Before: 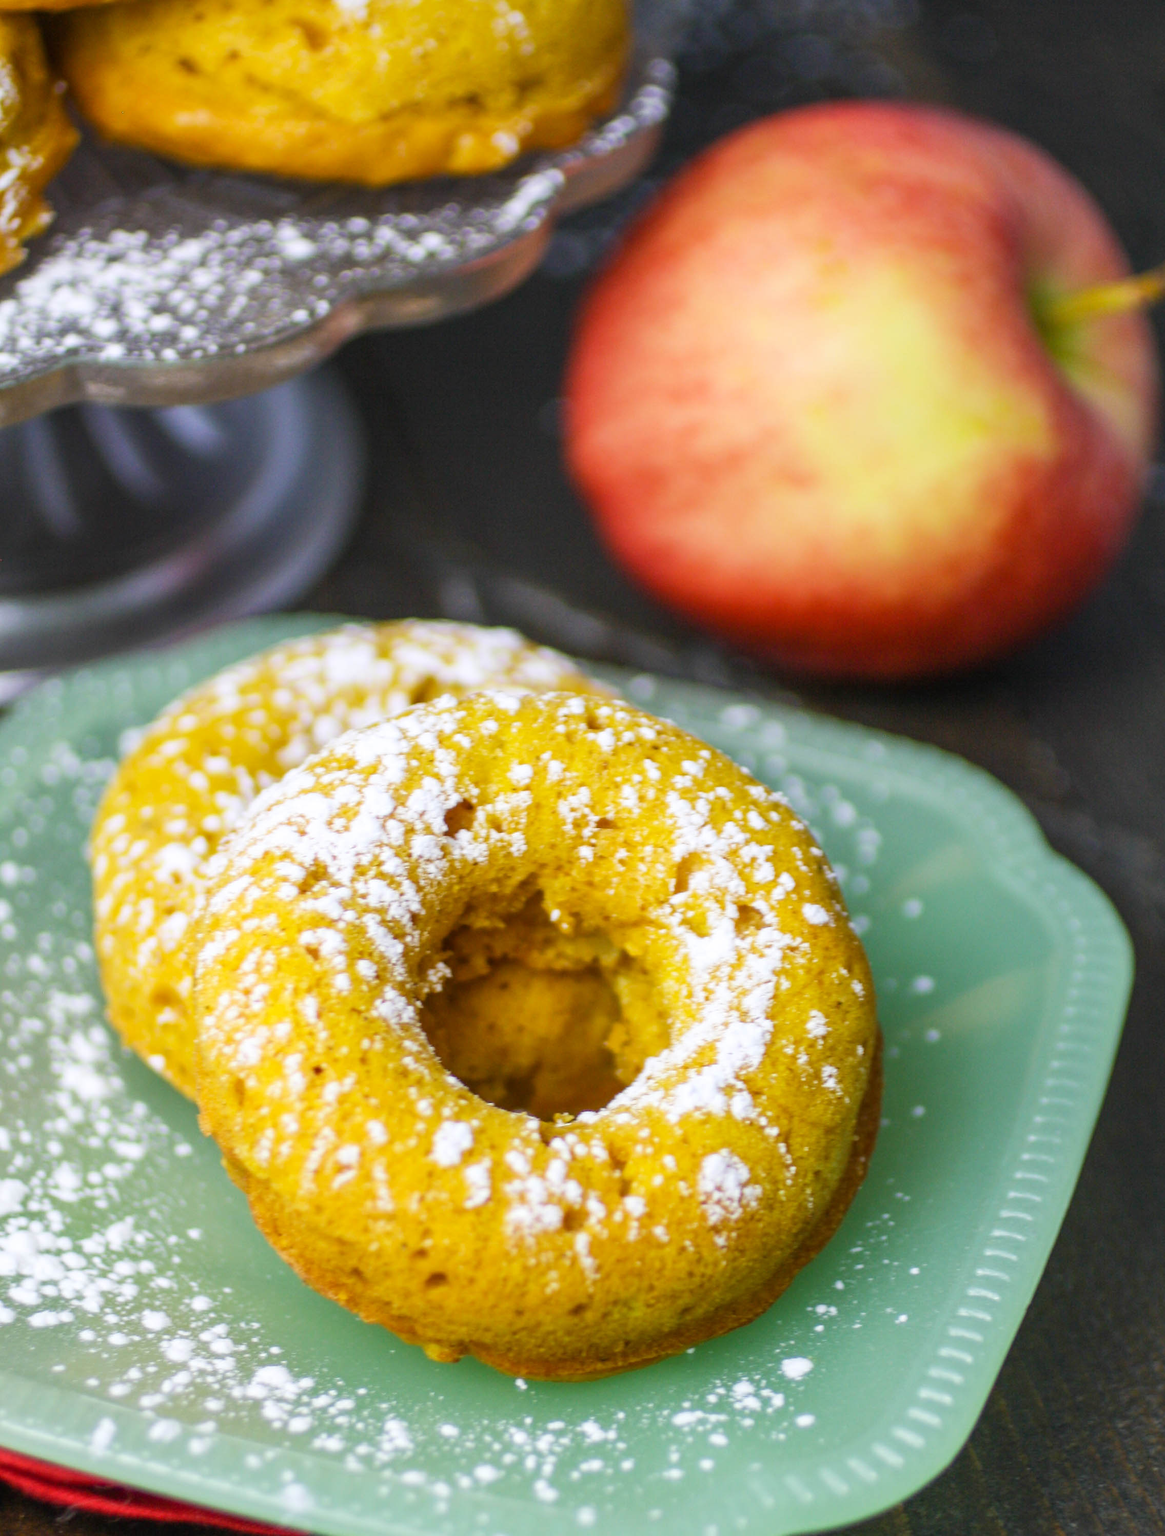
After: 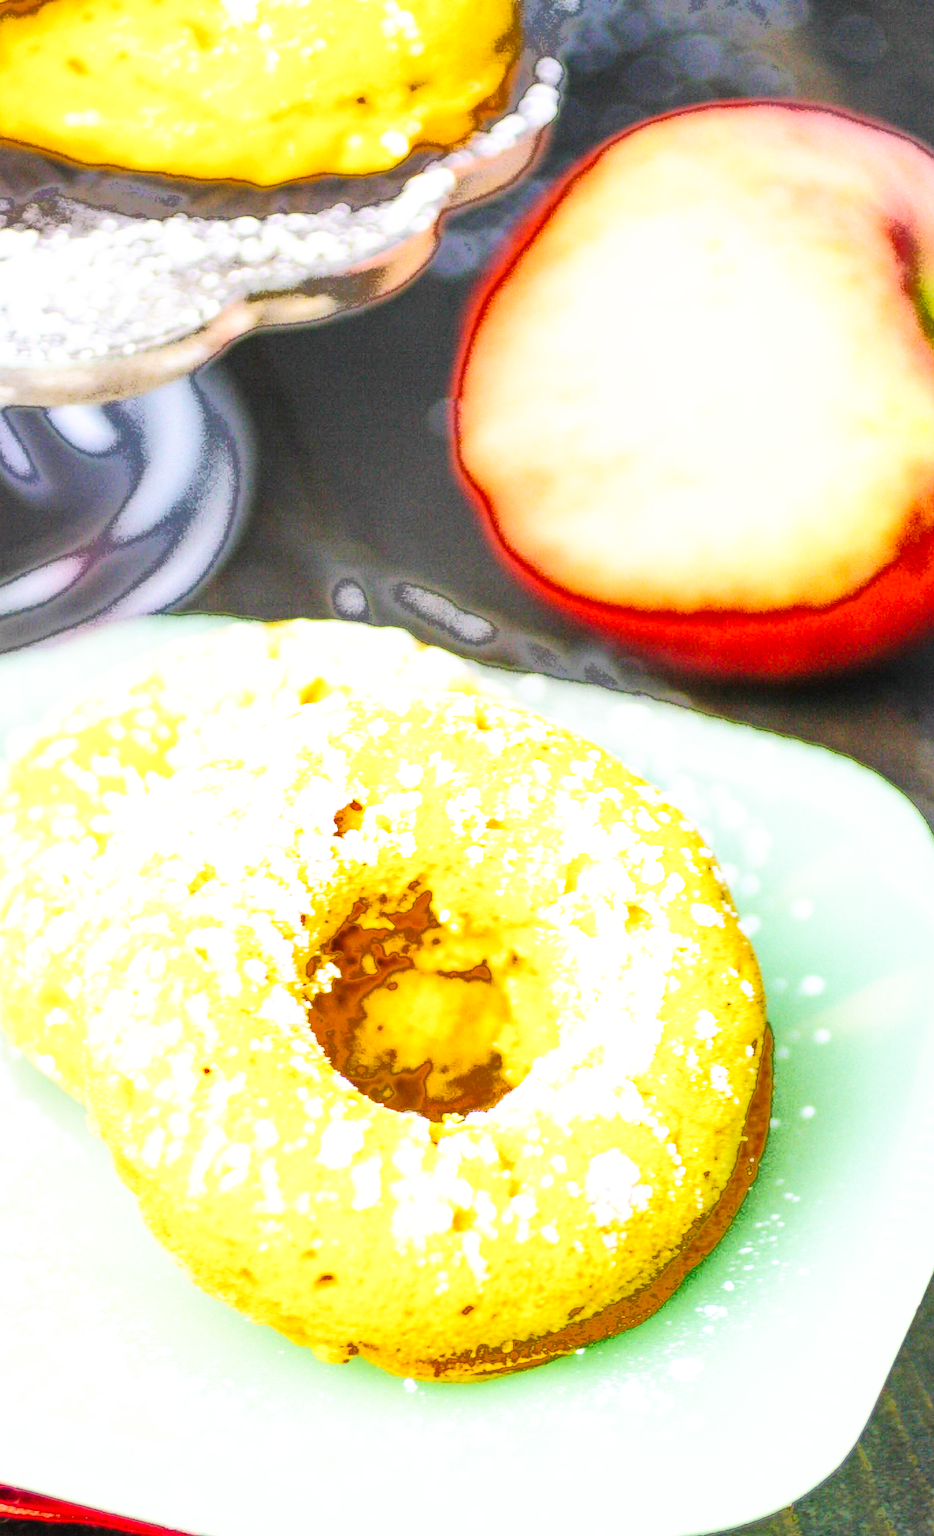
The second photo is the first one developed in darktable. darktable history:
crop and rotate: left 9.597%, right 10.195%
fill light: exposure -0.73 EV, center 0.69, width 2.2
exposure: black level correction 0, exposure 1.1 EV, compensate exposure bias true, compensate highlight preservation false
base curve: curves: ch0 [(0, 0) (0.007, 0.004) (0.027, 0.03) (0.046, 0.07) (0.207, 0.54) (0.442, 0.872) (0.673, 0.972) (1, 1)], preserve colors none
